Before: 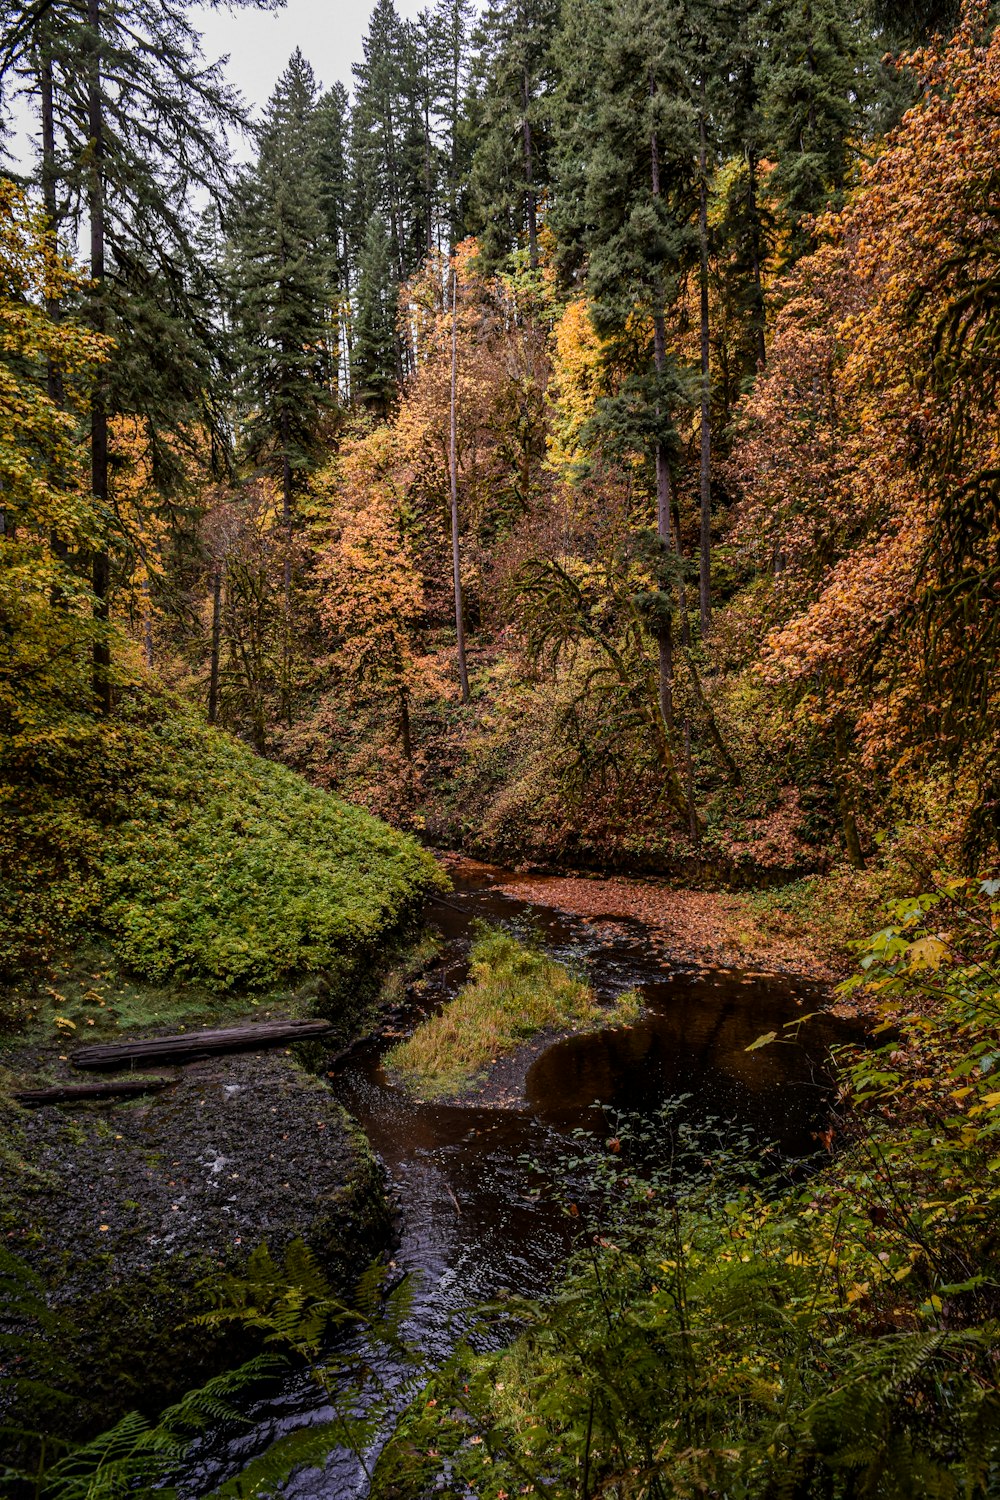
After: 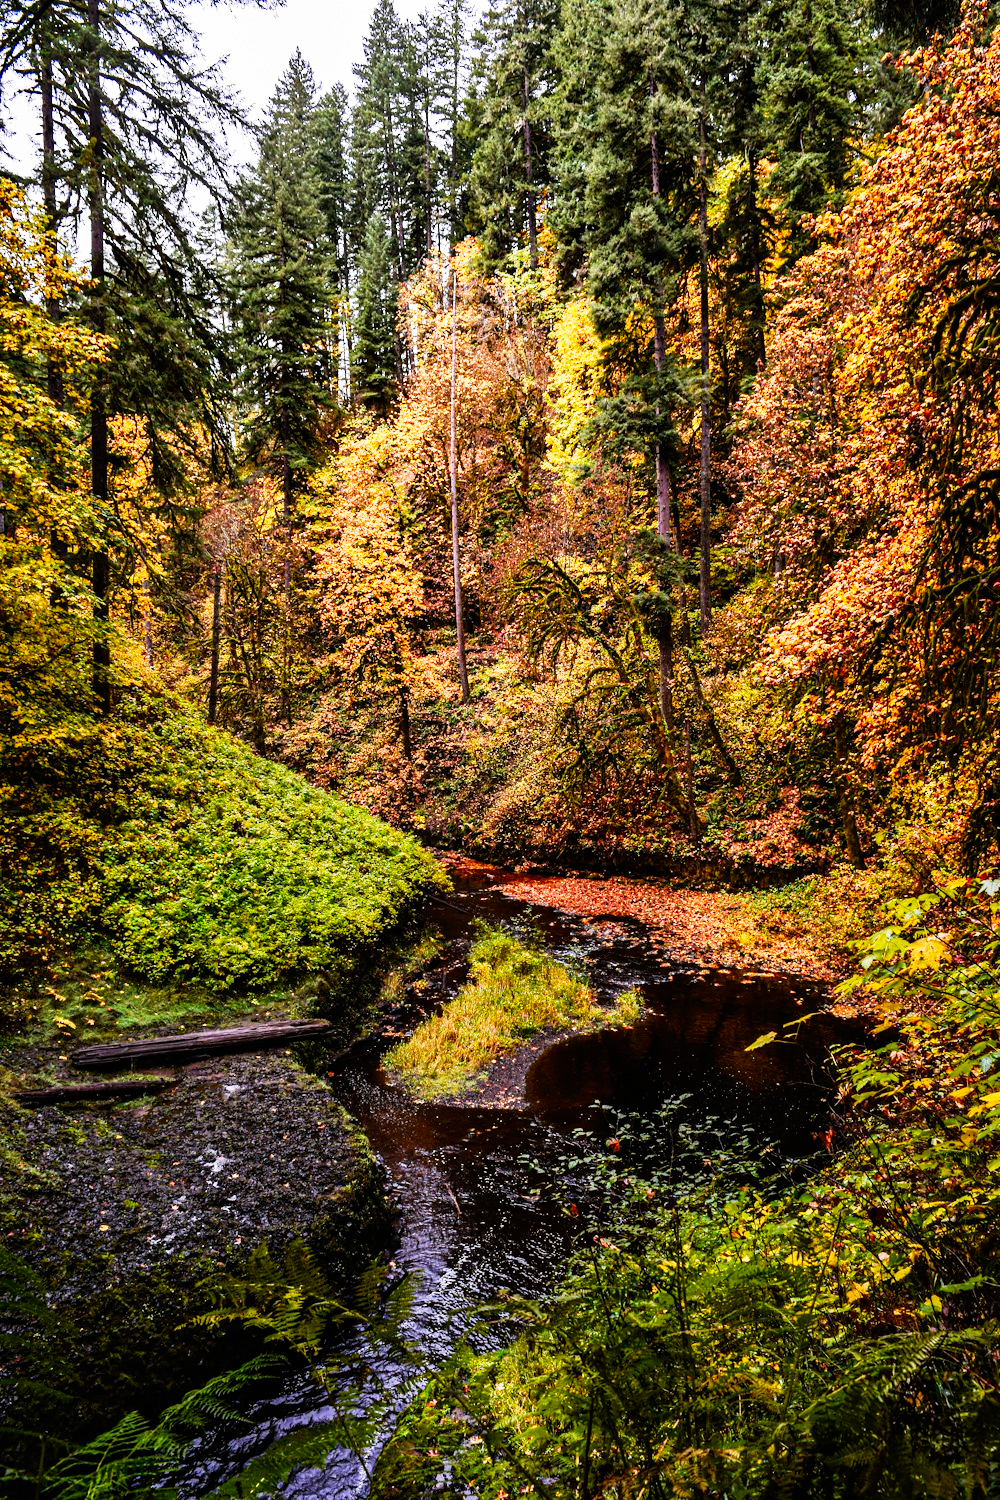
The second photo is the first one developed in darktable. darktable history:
base curve: curves: ch0 [(0, 0) (0.007, 0.004) (0.027, 0.03) (0.046, 0.07) (0.207, 0.54) (0.442, 0.872) (0.673, 0.972) (1, 1)], preserve colors none
contrast brightness saturation: saturation 0.13
